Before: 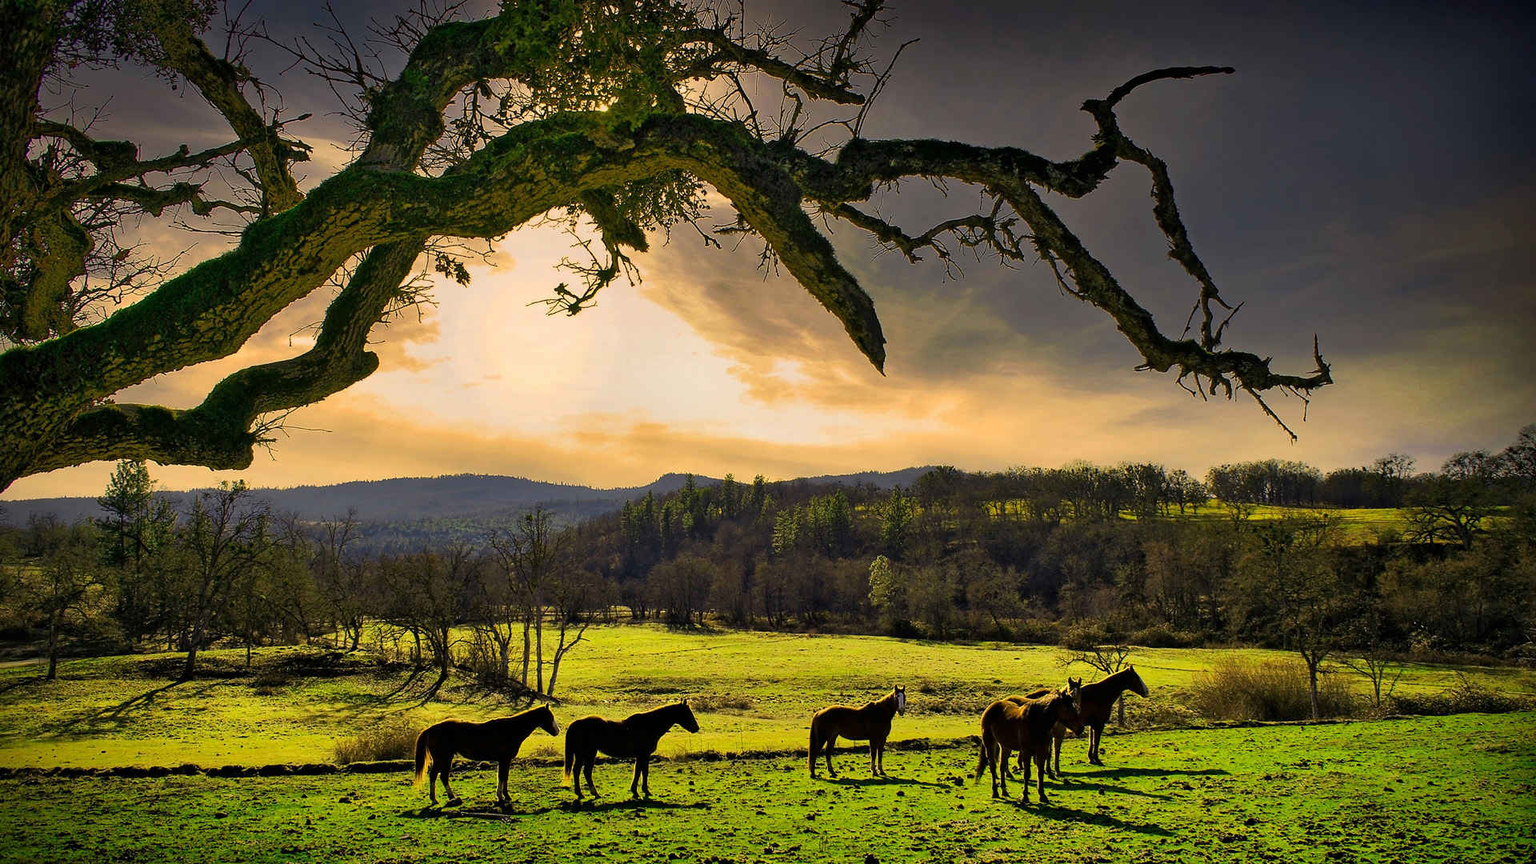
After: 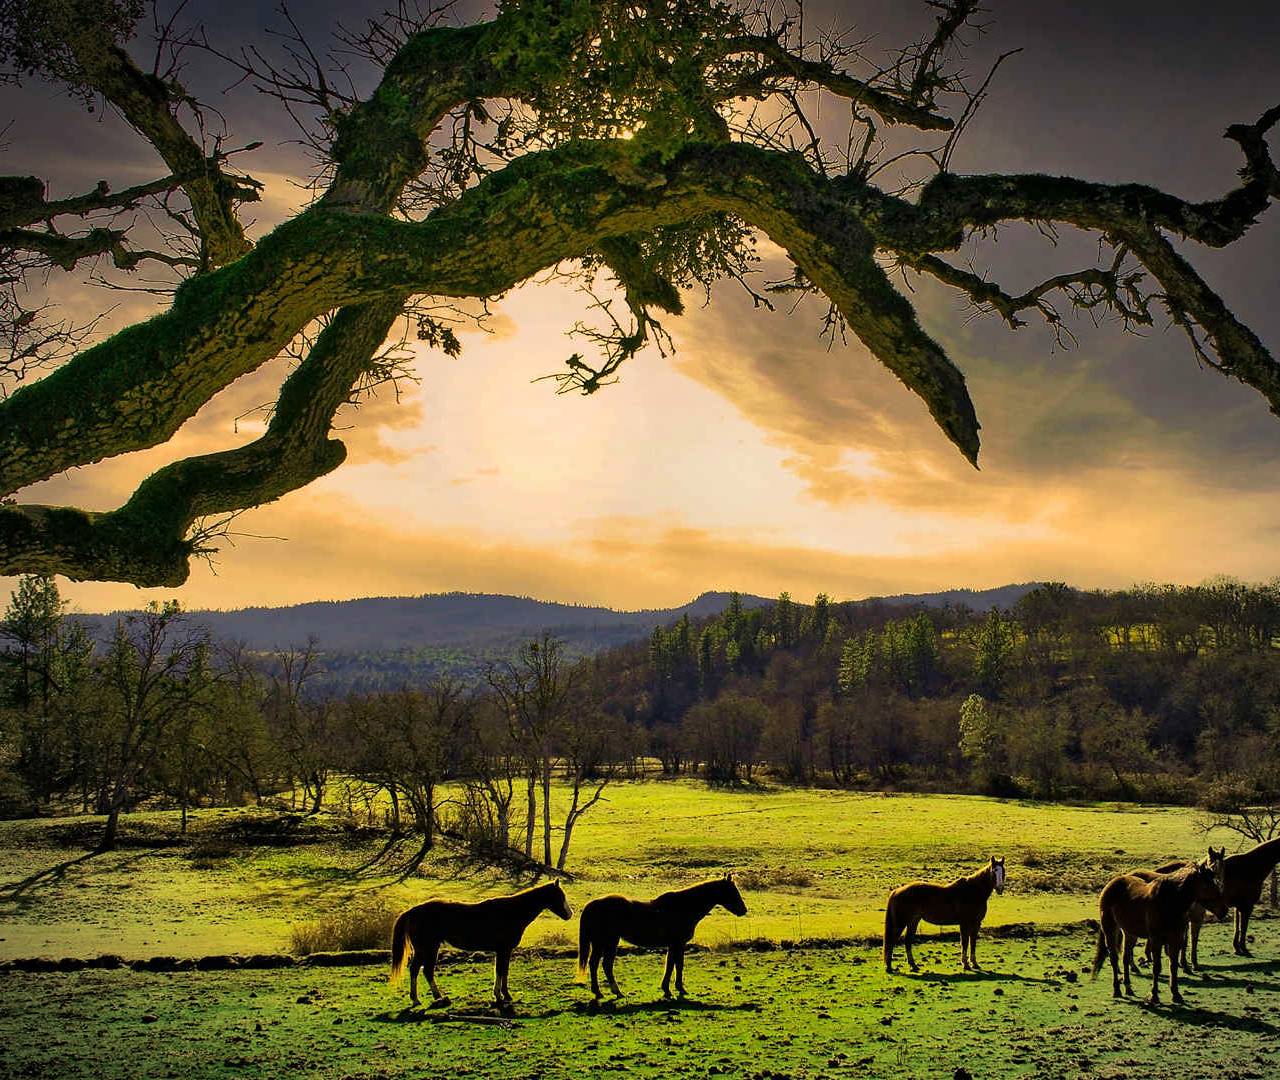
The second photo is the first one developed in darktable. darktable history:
velvia: on, module defaults
vignetting: fall-off radius 60.65%
crop and rotate: left 6.617%, right 26.717%
